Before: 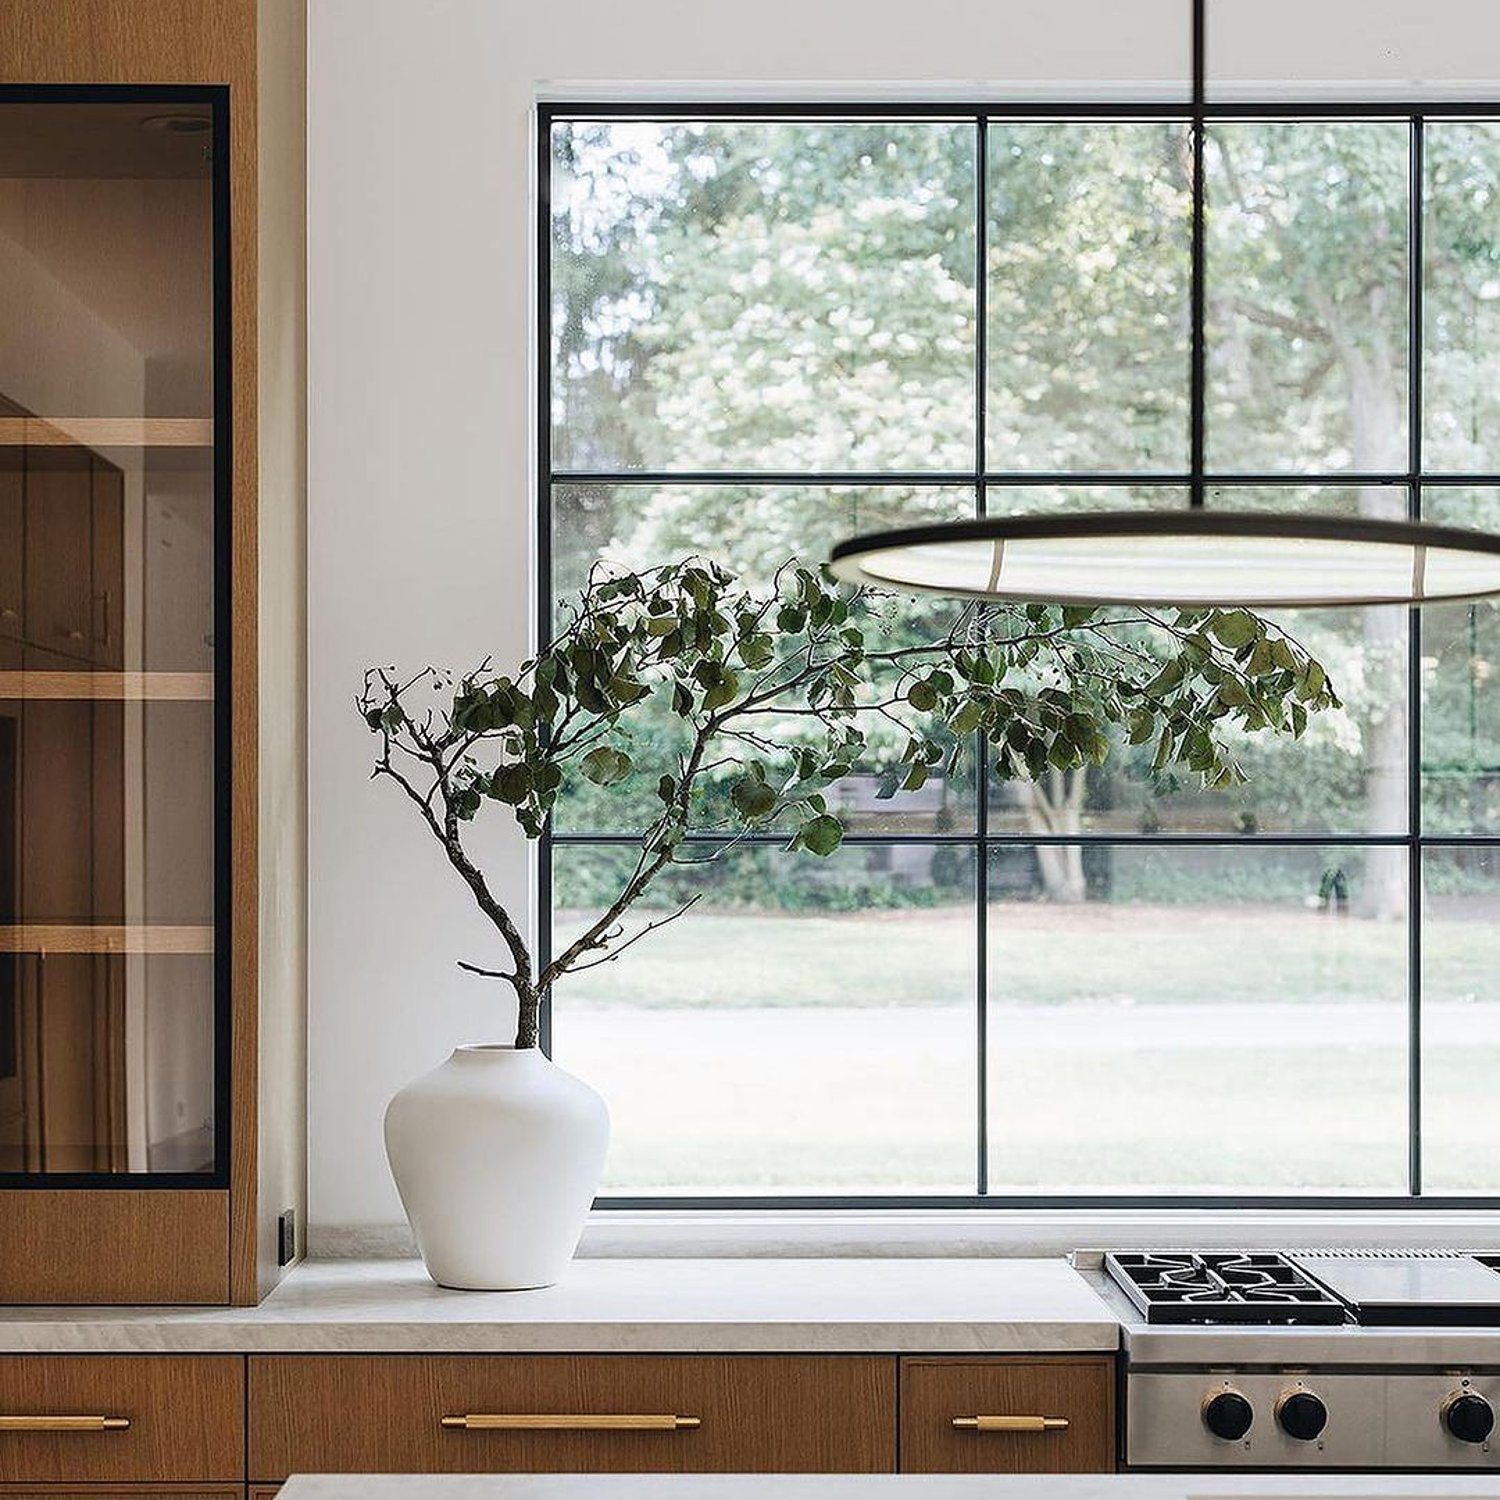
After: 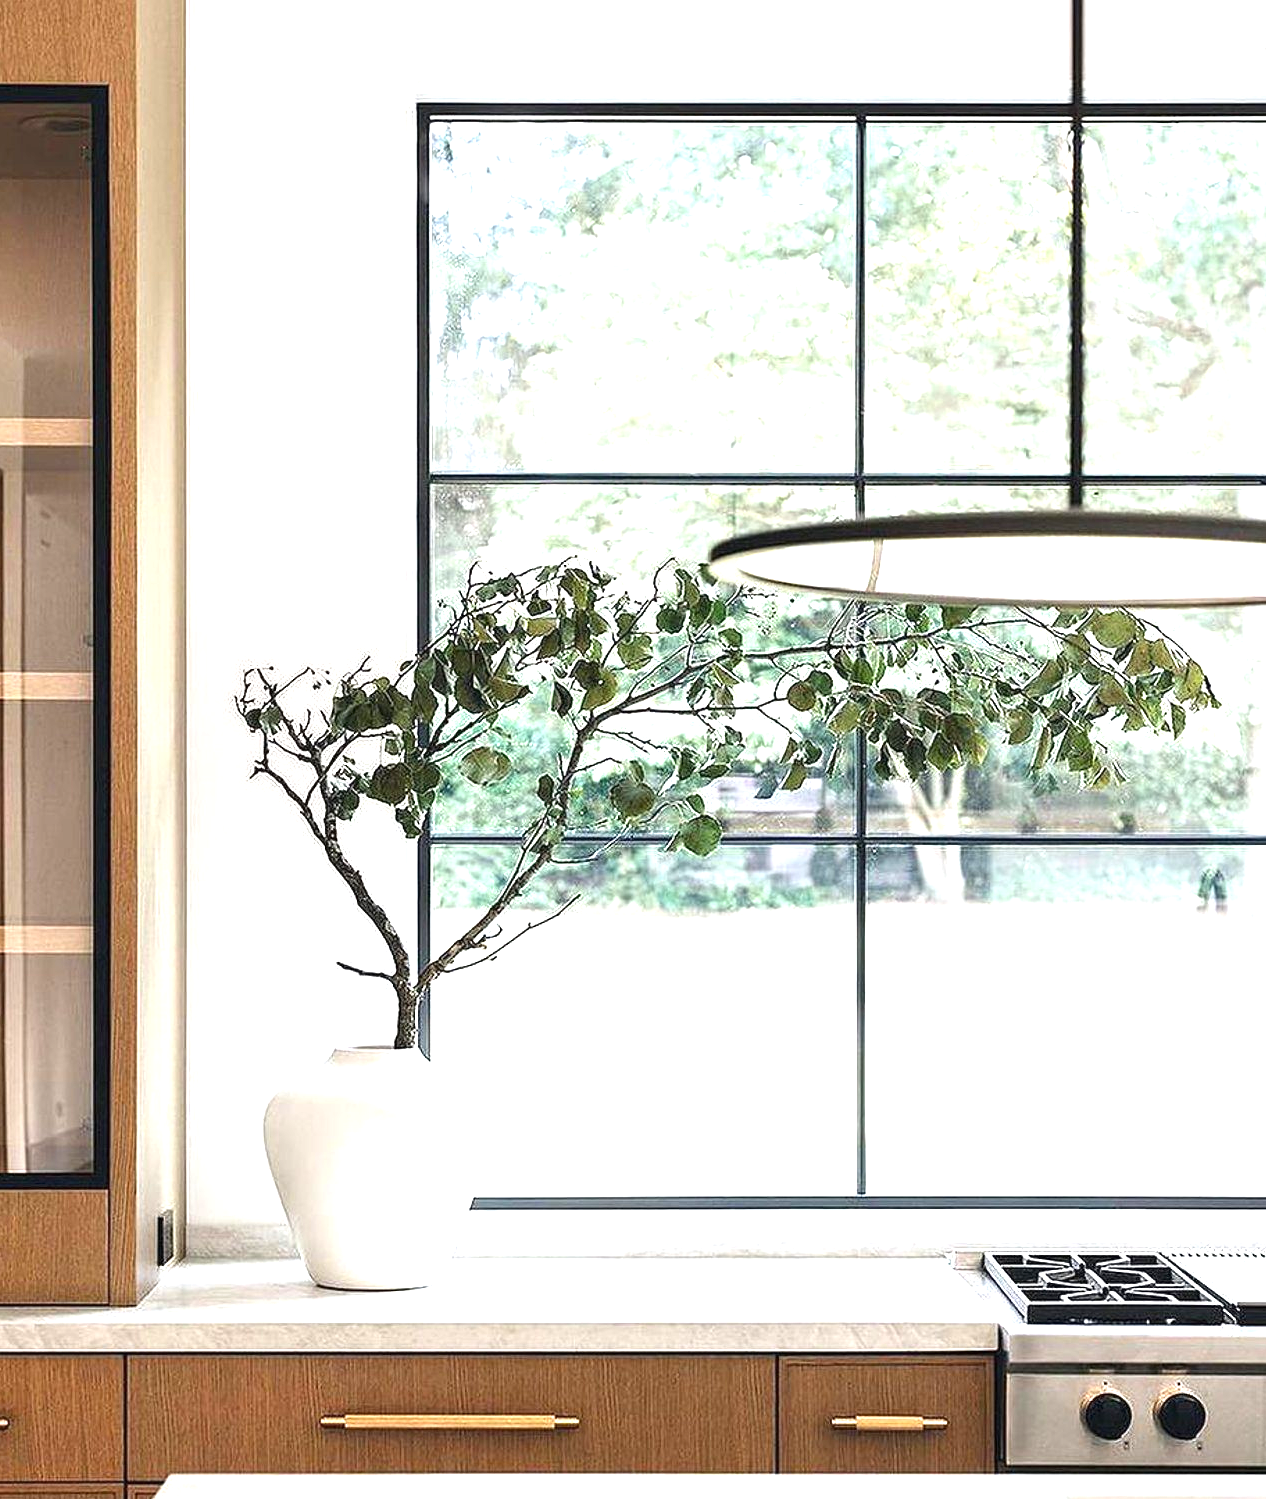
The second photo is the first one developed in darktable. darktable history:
crop: left 8.087%, right 7.419%
exposure: black level correction 0, exposure 1.199 EV, compensate highlight preservation false
